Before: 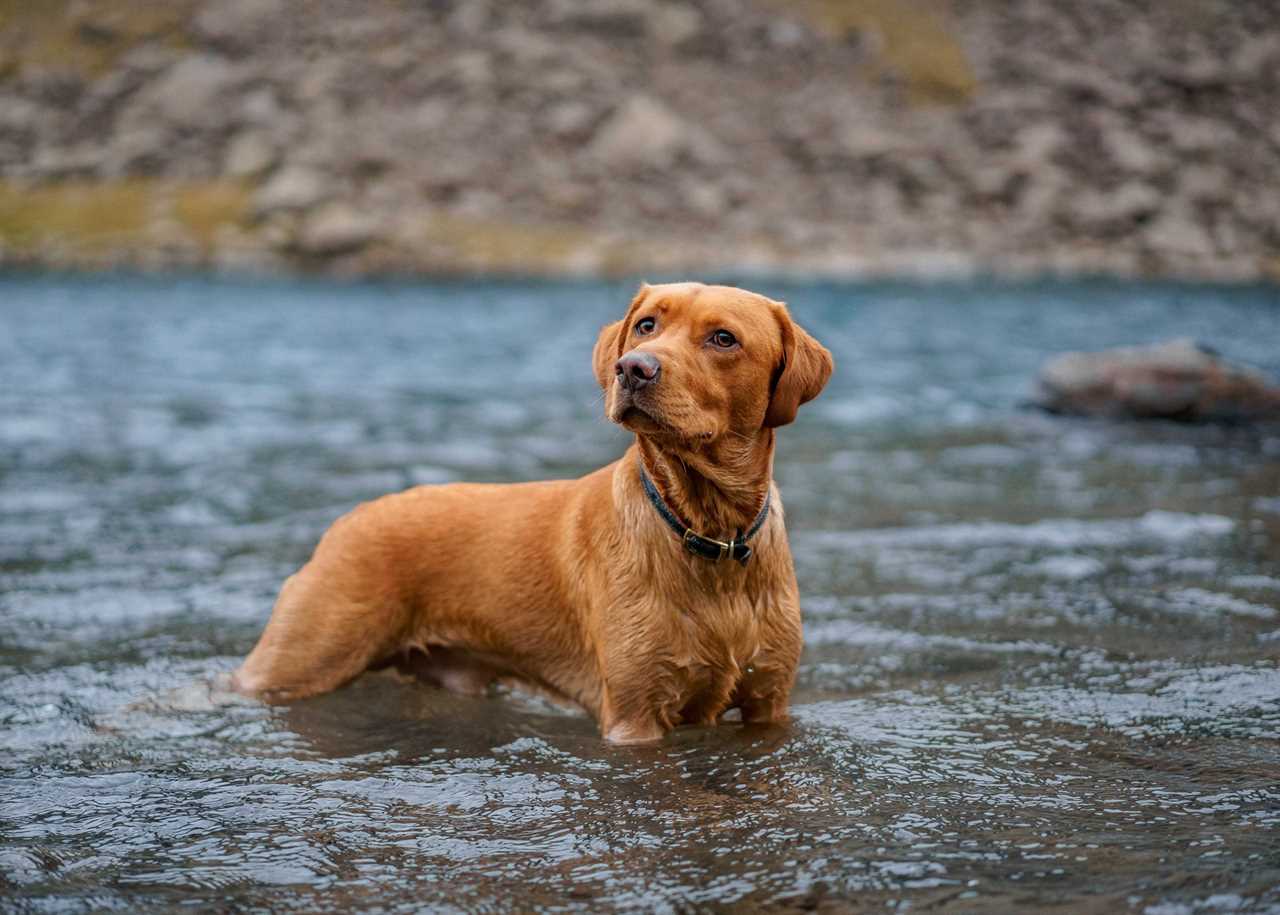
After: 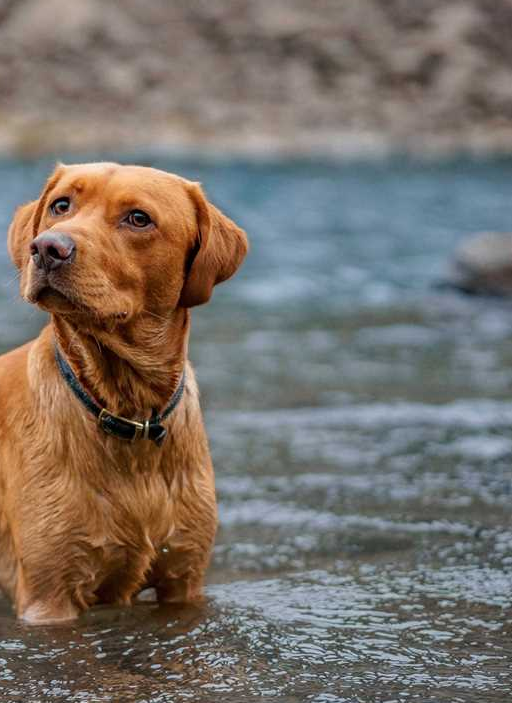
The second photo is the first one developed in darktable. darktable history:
crop: left 45.729%, top 13.221%, right 14.227%, bottom 9.928%
shadows and highlights: shadows 52.63, soften with gaussian
